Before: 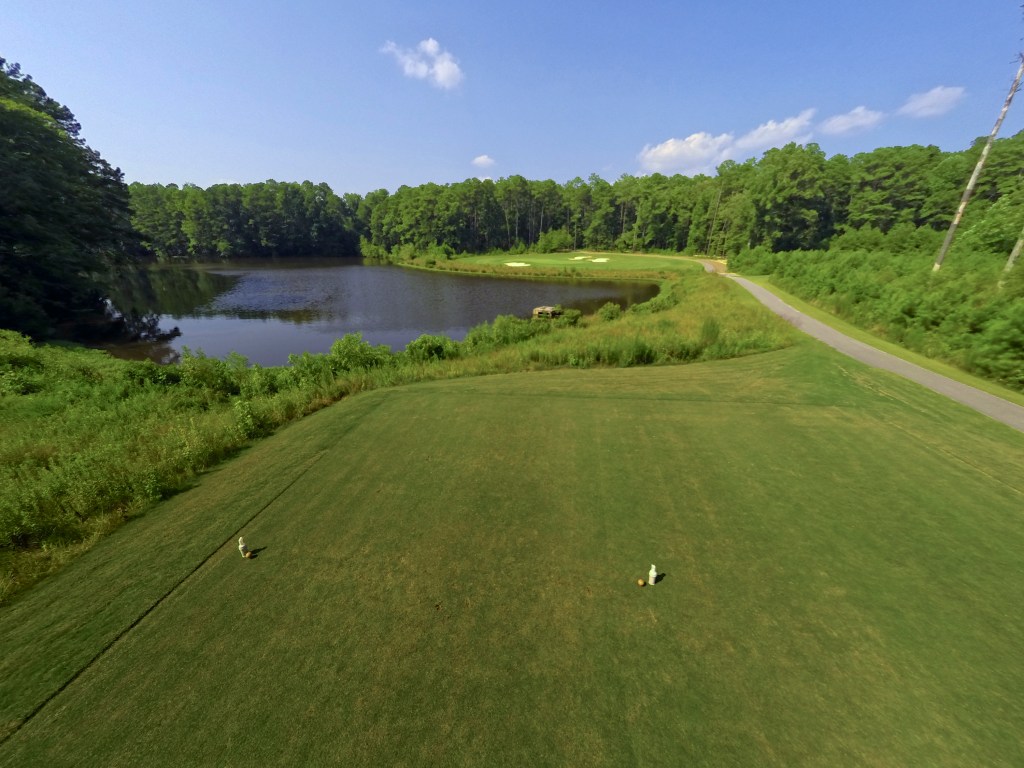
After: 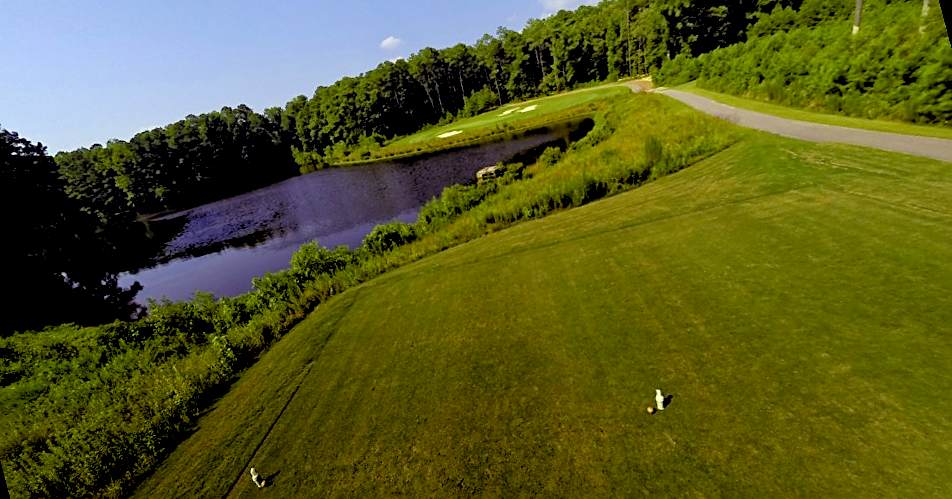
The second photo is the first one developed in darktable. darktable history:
rgb levels: levels [[0.029, 0.461, 0.922], [0, 0.5, 1], [0, 0.5, 1]]
exposure: exposure -0.177 EV, compensate highlight preservation false
color balance rgb: shadows lift › luminance -21.66%, shadows lift › chroma 8.98%, shadows lift › hue 283.37°, power › chroma 1.05%, power › hue 25.59°, highlights gain › luminance 6.08%, highlights gain › chroma 2.55%, highlights gain › hue 90°, global offset › luminance -0.87%, perceptual saturation grading › global saturation 25%, perceptual saturation grading › highlights -28.39%, perceptual saturation grading › shadows 33.98%
white balance: red 0.967, blue 1.049
rotate and perspective: rotation -14.8°, crop left 0.1, crop right 0.903, crop top 0.25, crop bottom 0.748
sharpen: on, module defaults
